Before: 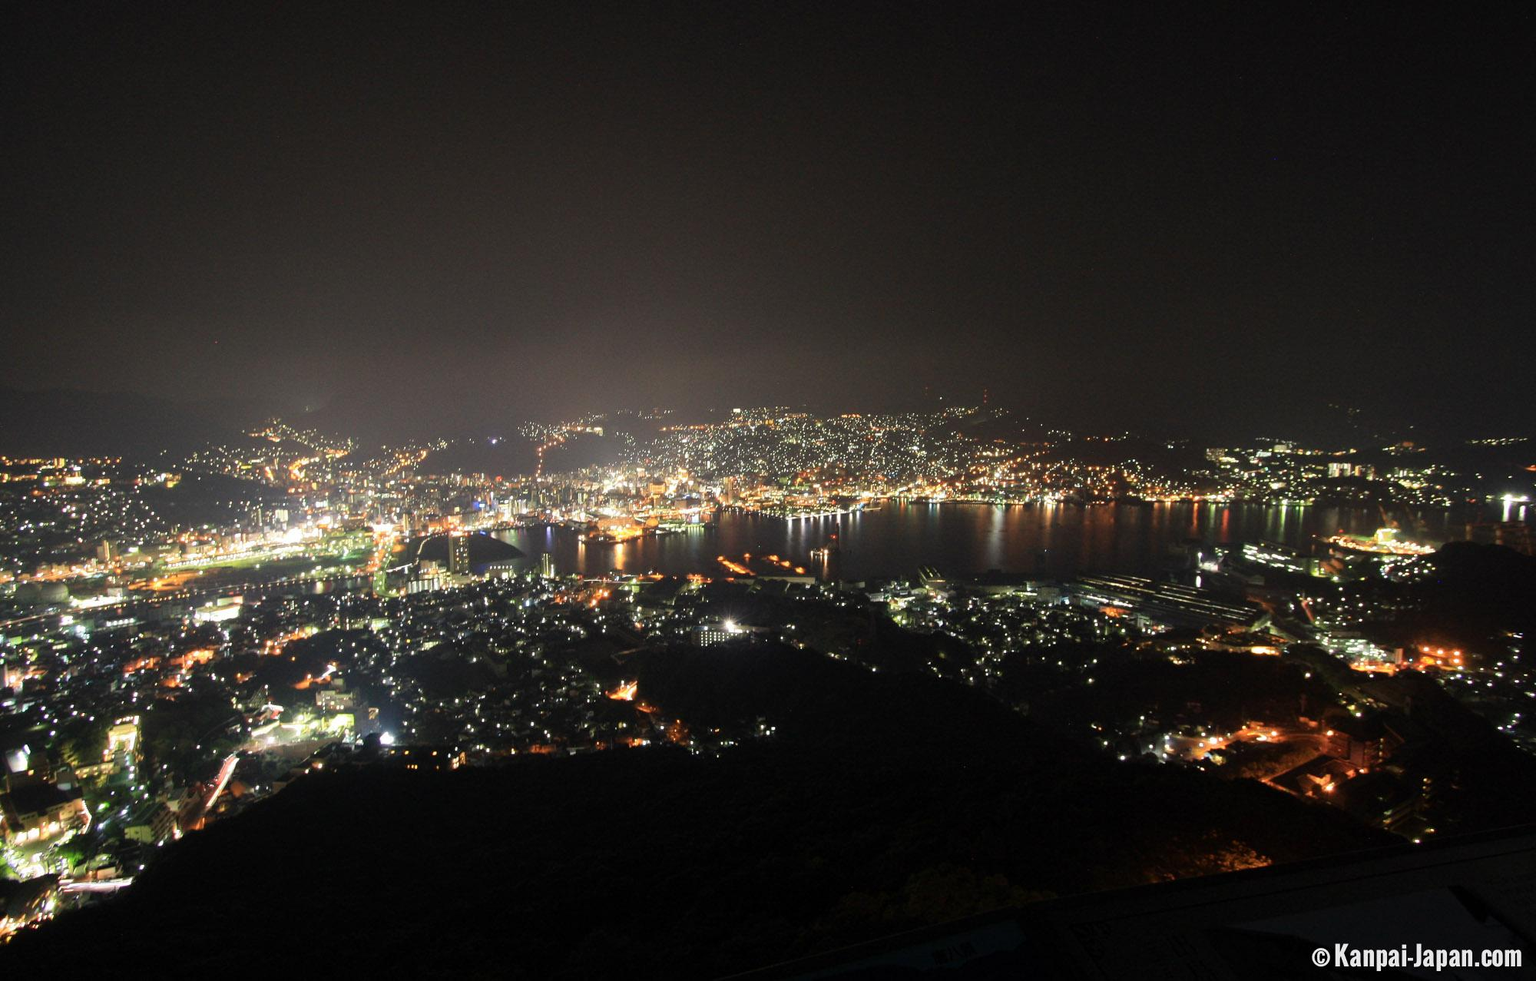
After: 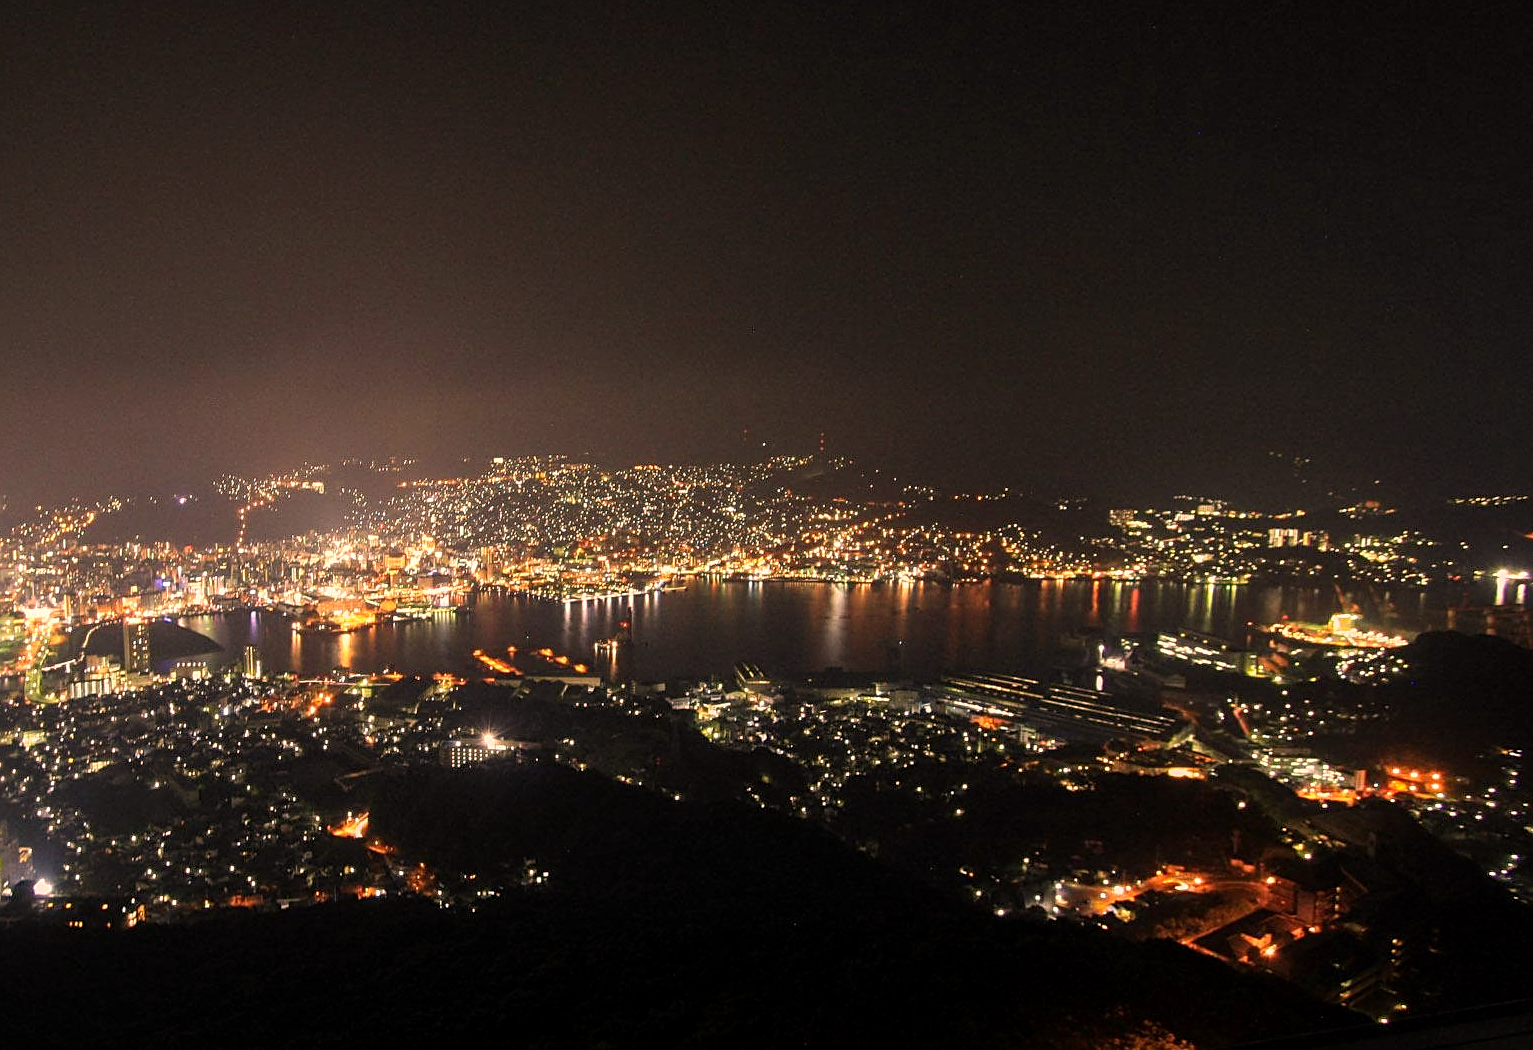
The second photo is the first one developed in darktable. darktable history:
exposure: exposure 0 EV, compensate highlight preservation false
sharpen: on, module defaults
local contrast: on, module defaults
color correction: highlights a* 21.16, highlights b* 19.61
crop: left 23.095%, top 5.827%, bottom 11.854%
